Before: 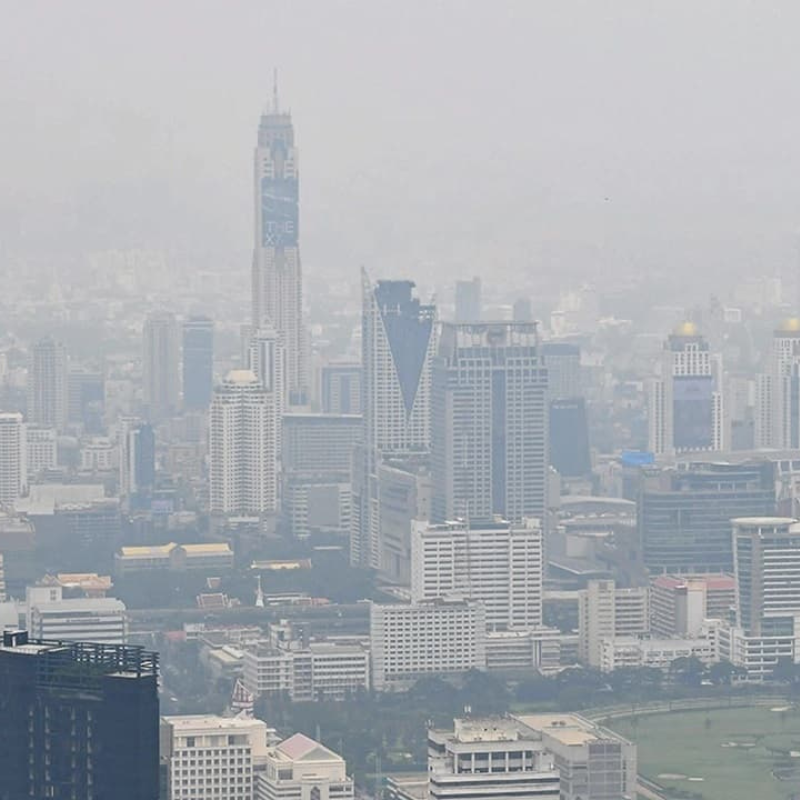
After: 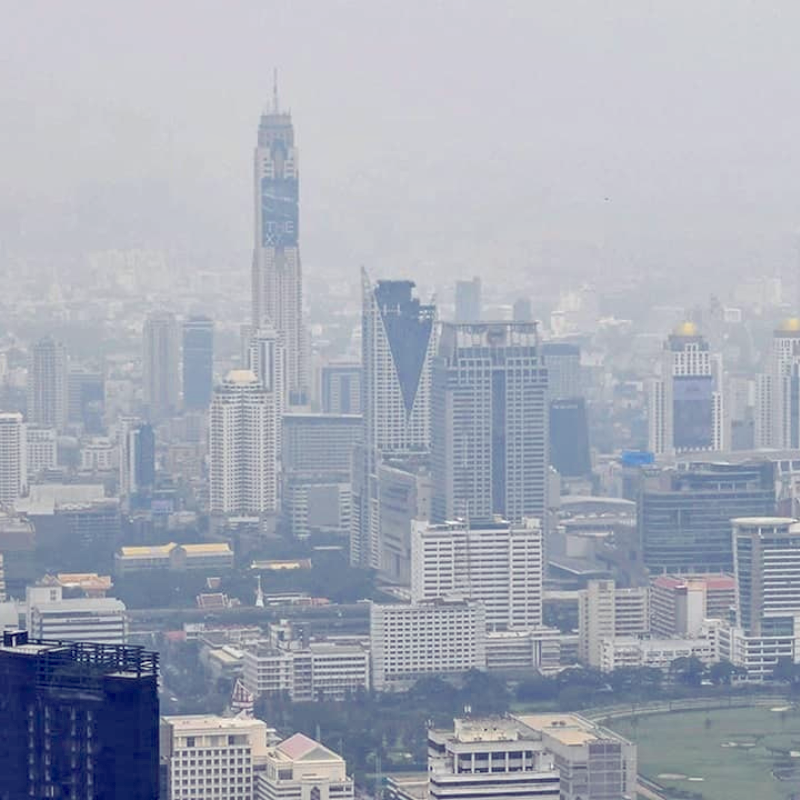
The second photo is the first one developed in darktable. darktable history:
color balance rgb: shadows lift › luminance -21.628%, shadows lift › chroma 9.319%, shadows lift › hue 285.79°, global offset › chroma 0.147%, global offset › hue 253.66°, perceptual saturation grading › global saturation 30.998%, saturation formula JzAzBz (2021)
local contrast: on, module defaults
